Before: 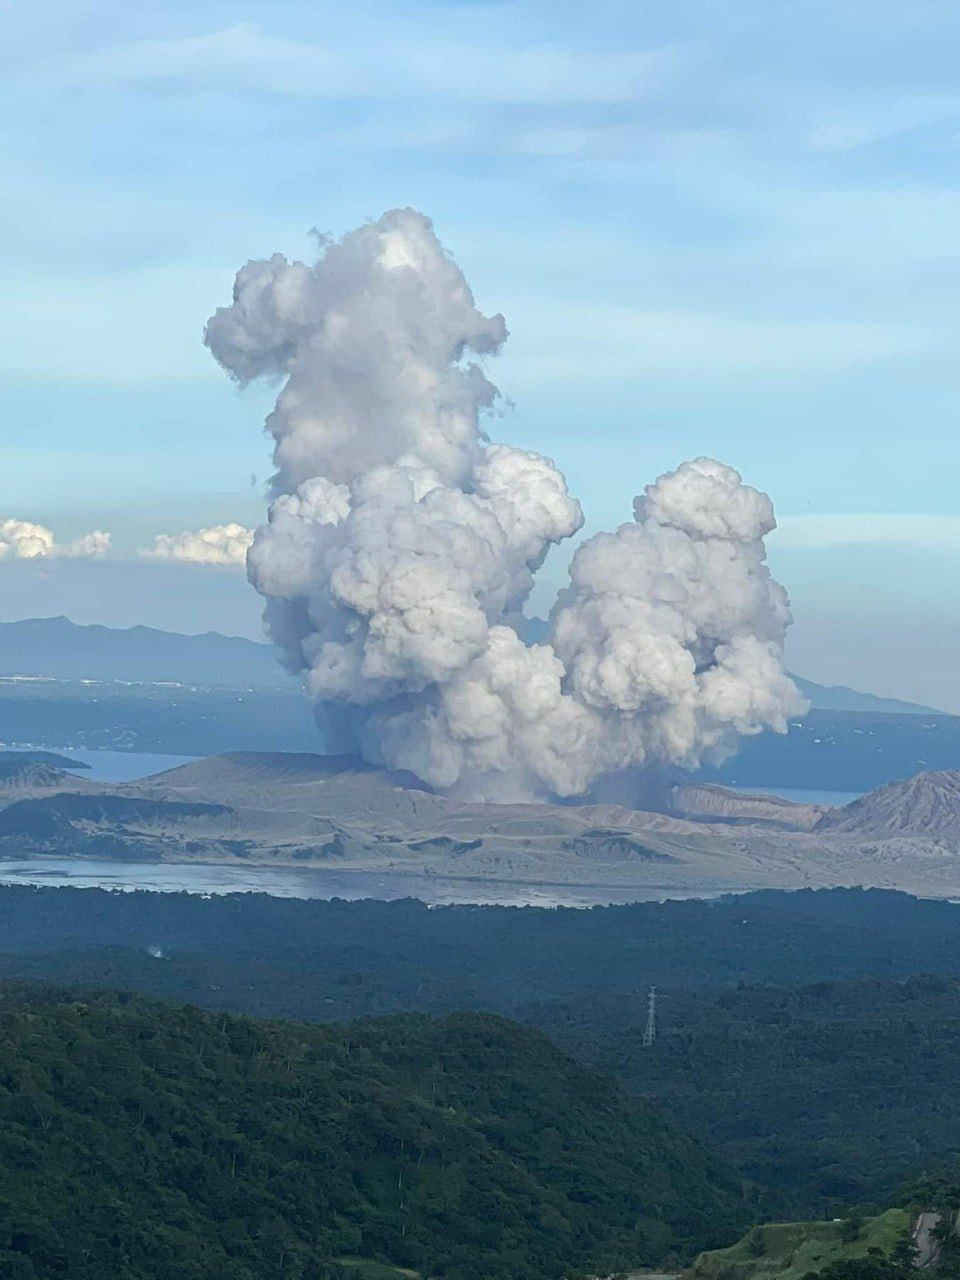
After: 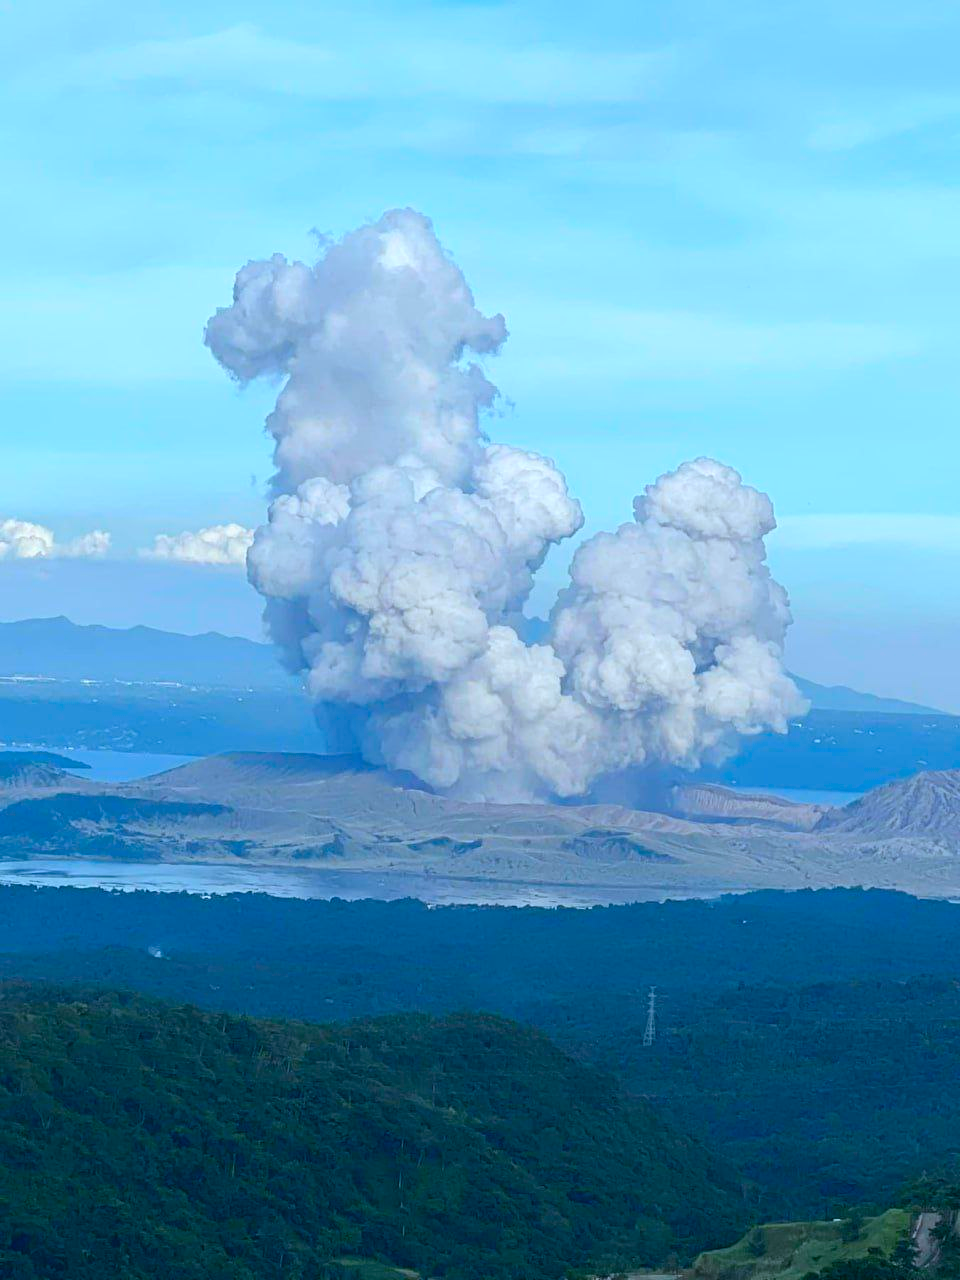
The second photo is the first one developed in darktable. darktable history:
color calibration: illuminant custom, x 0.368, y 0.373, temperature 4331.76 K
contrast brightness saturation: contrast 0.095, saturation 0.282
levels: white 99.97%, levels [0, 0.478, 1]
